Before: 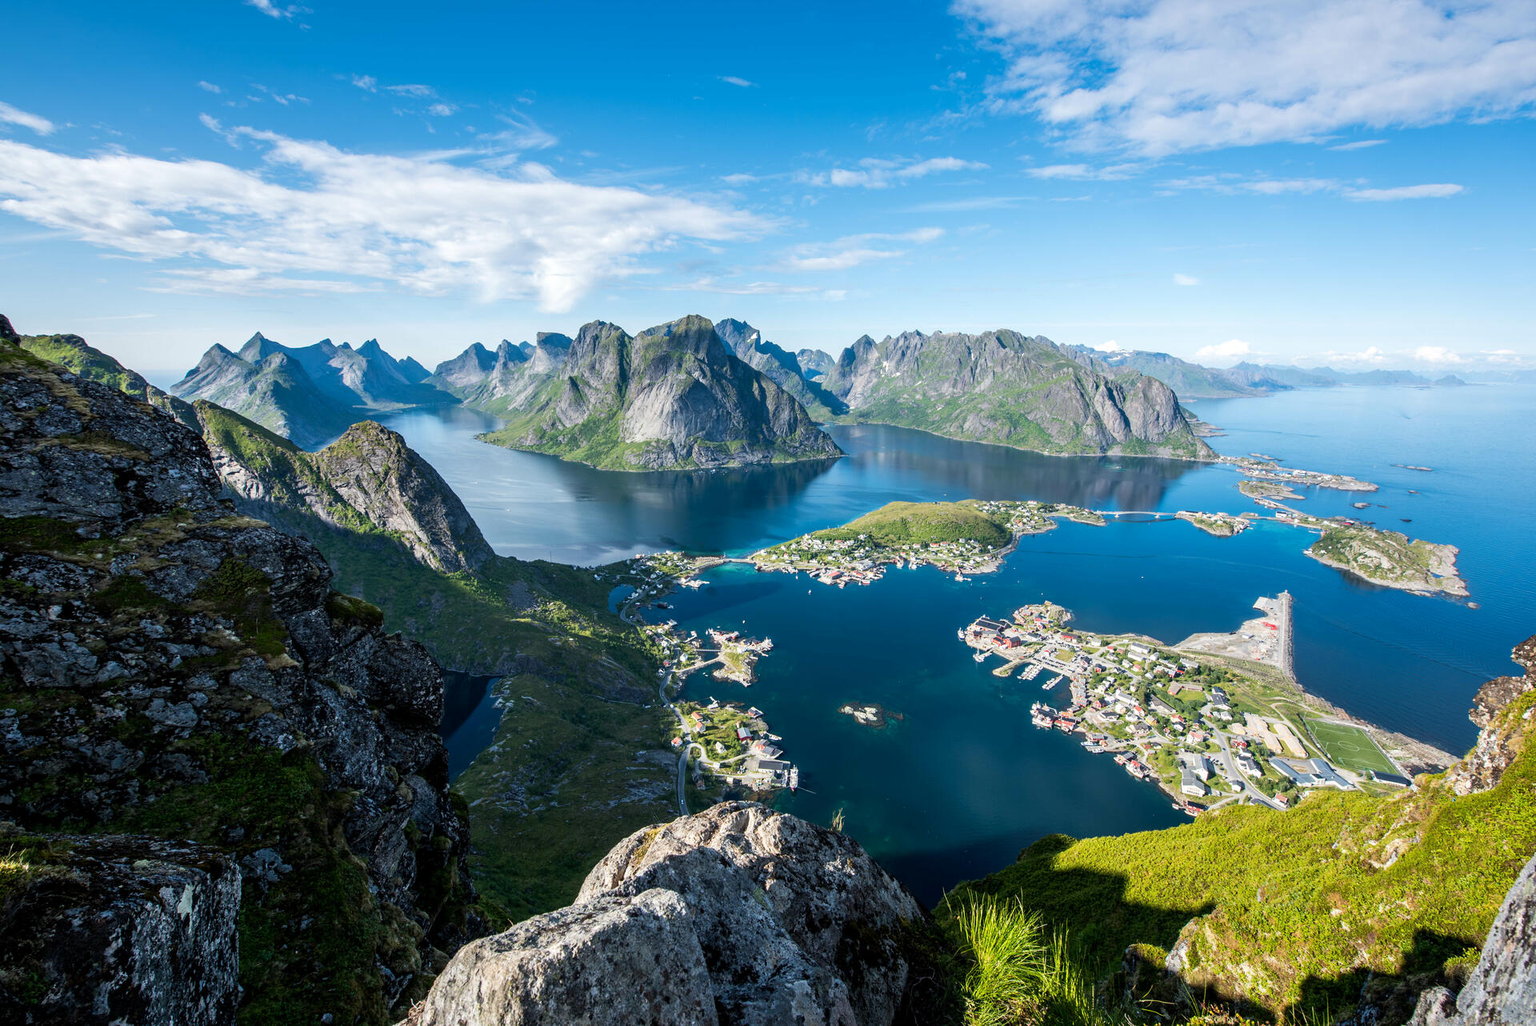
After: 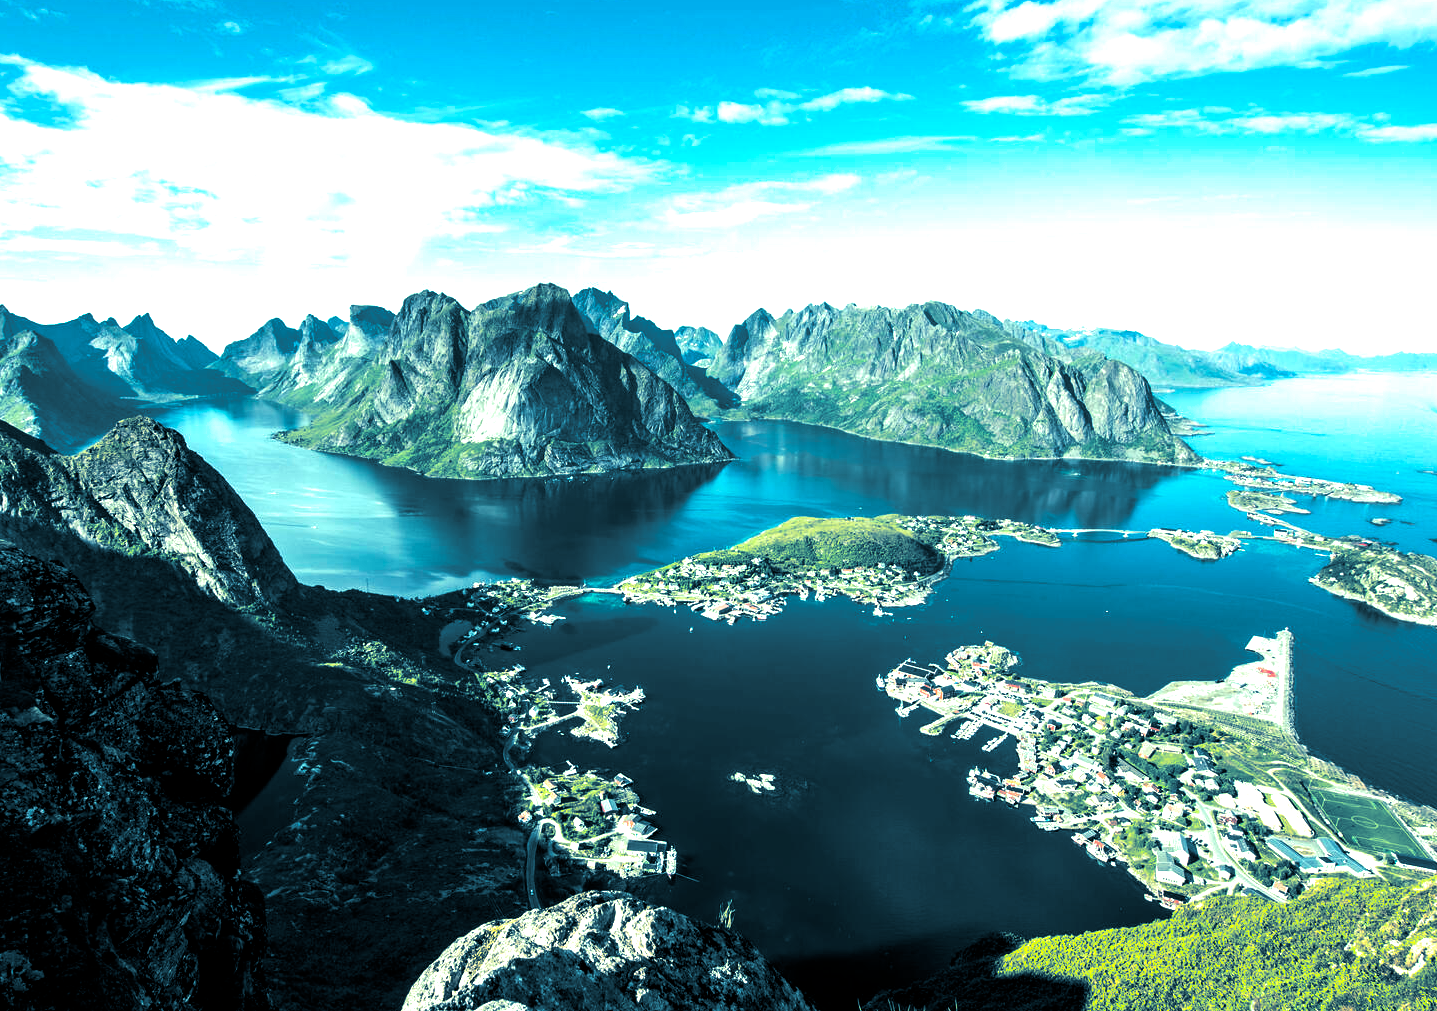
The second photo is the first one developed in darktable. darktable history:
color correction: highlights a* -0.137, highlights b* 0.137
crop: left 16.768%, top 8.653%, right 8.362%, bottom 12.485%
split-toning: shadows › hue 212.4°, balance -70
color balance rgb: shadows lift › luminance -7.7%, shadows lift › chroma 2.13%, shadows lift › hue 165.27°, power › luminance -7.77%, power › chroma 1.1%, power › hue 215.88°, highlights gain › luminance 15.15%, highlights gain › chroma 7%, highlights gain › hue 125.57°, global offset › luminance -0.33%, global offset › chroma 0.11%, global offset › hue 165.27°, perceptual saturation grading › global saturation 24.42%, perceptual saturation grading › highlights -24.42%, perceptual saturation grading › mid-tones 24.42%, perceptual saturation grading › shadows 40%, perceptual brilliance grading › global brilliance -5%, perceptual brilliance grading › highlights 24.42%, perceptual brilliance grading › mid-tones 7%, perceptual brilliance grading › shadows -5%
